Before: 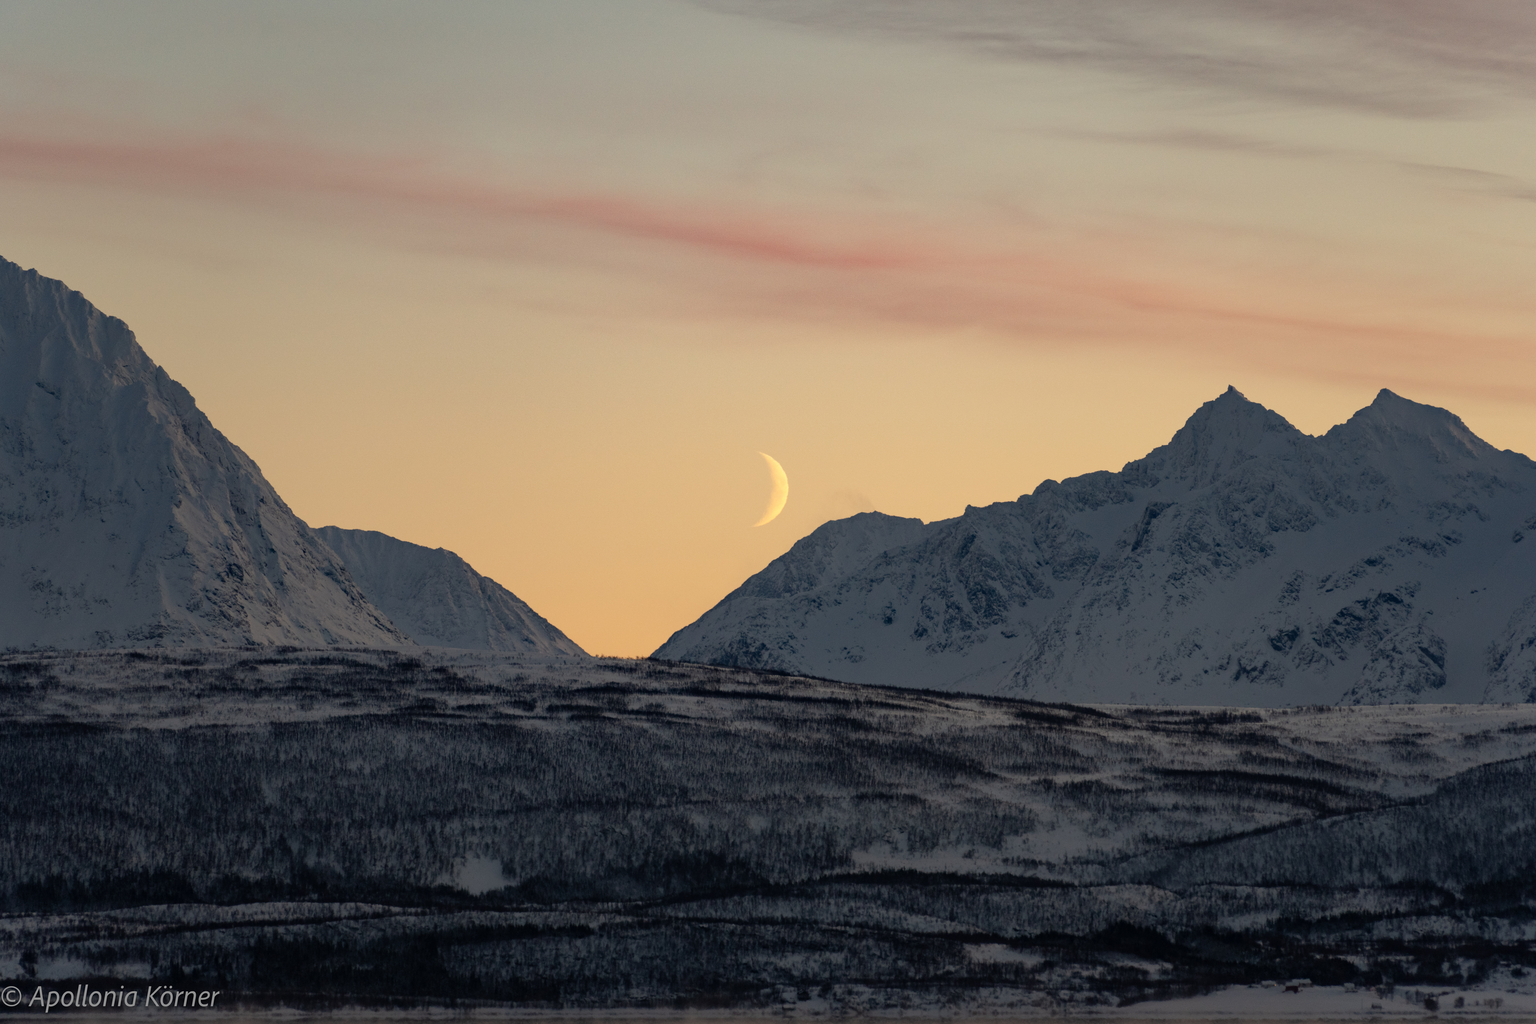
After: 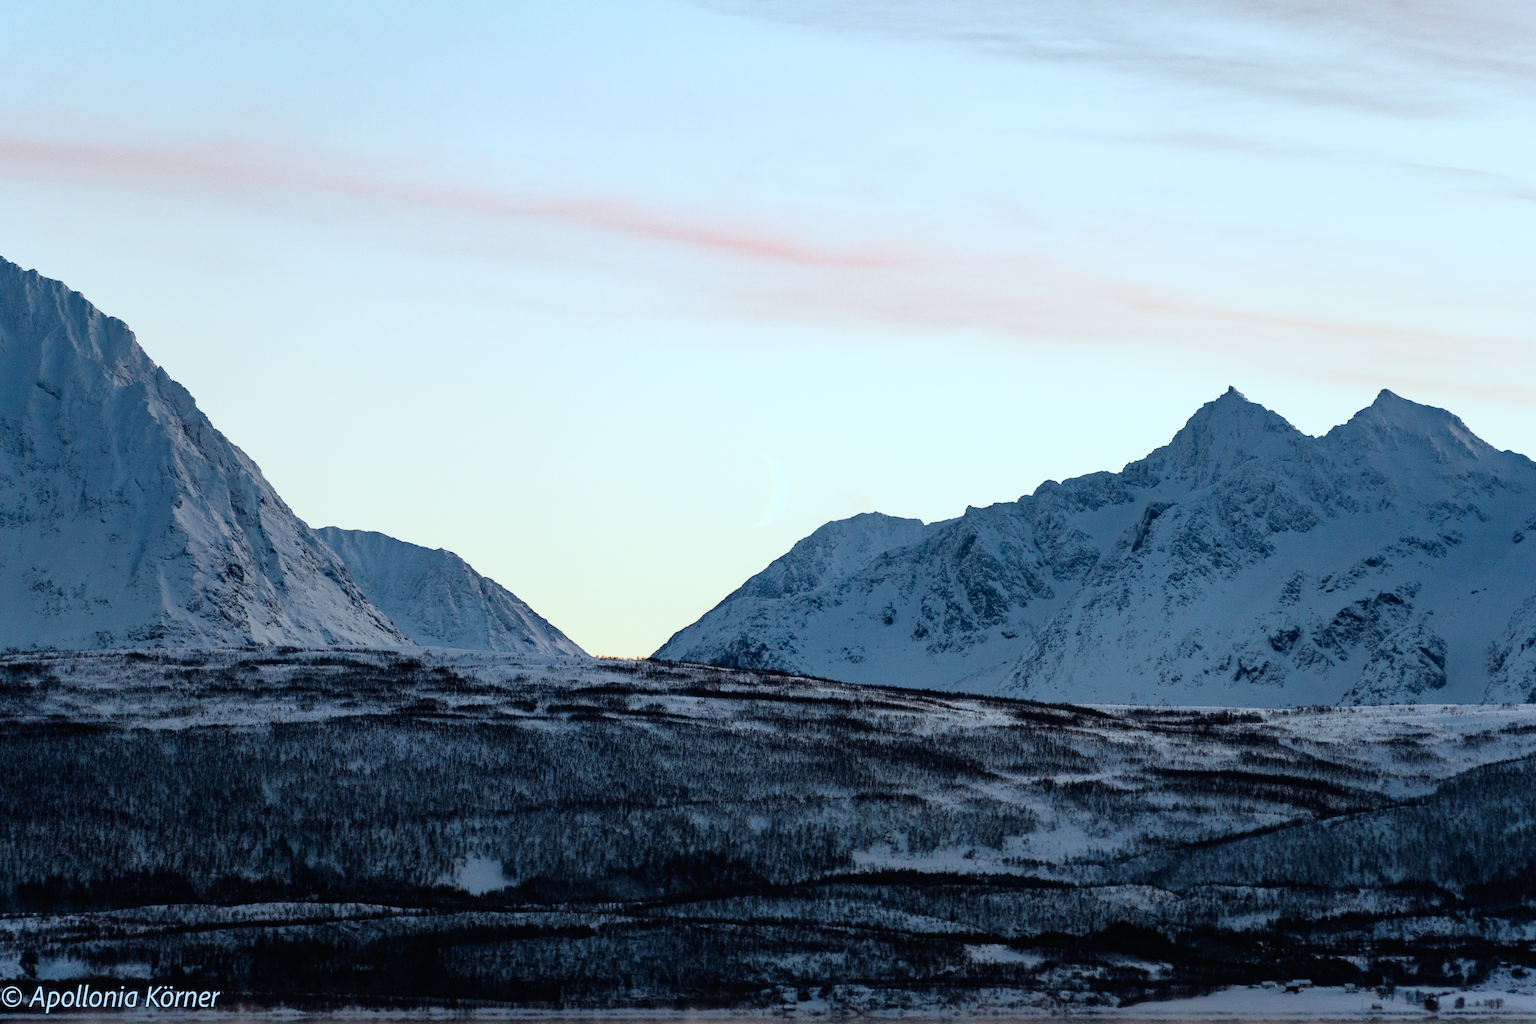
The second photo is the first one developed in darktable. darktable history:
sharpen: on, module defaults
base curve: curves: ch0 [(0, 0) (0.007, 0.004) (0.027, 0.03) (0.046, 0.07) (0.207, 0.54) (0.442, 0.872) (0.673, 0.972) (1, 1)], preserve colors none
color correction: highlights a* -9.35, highlights b* -23.15
